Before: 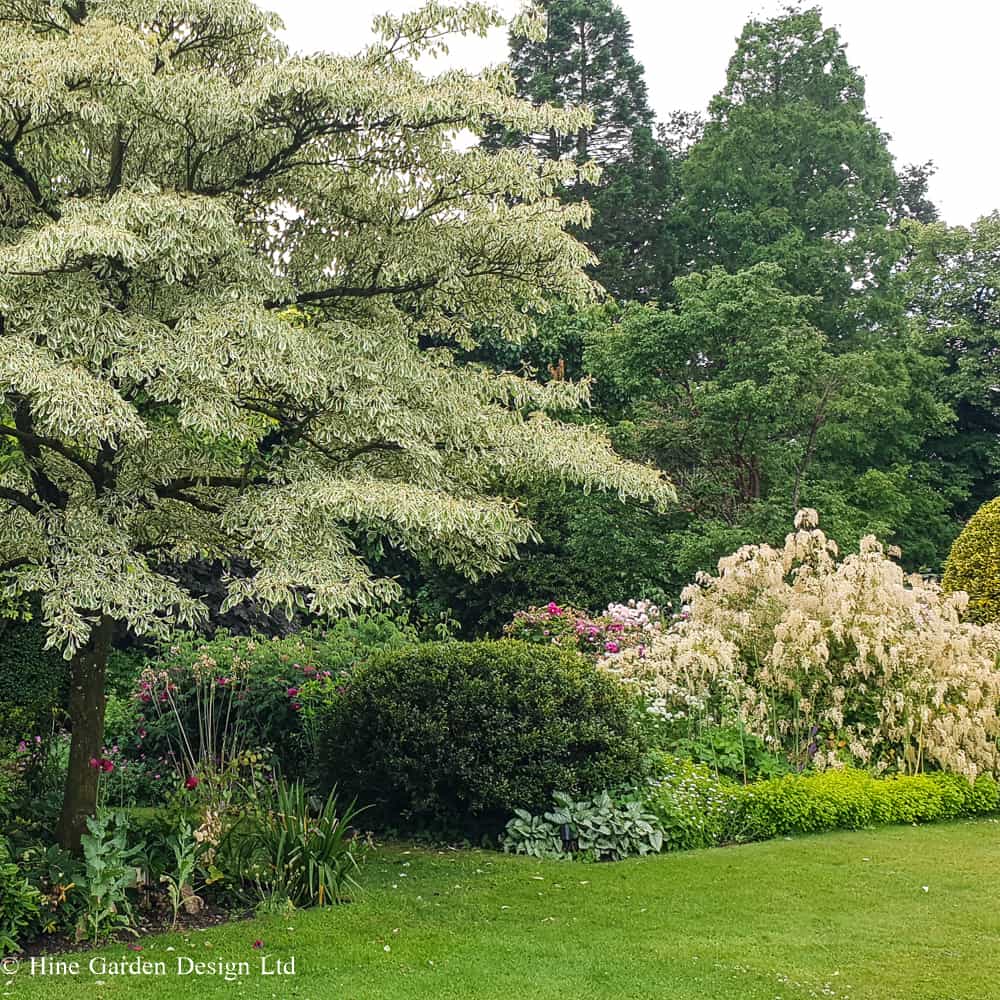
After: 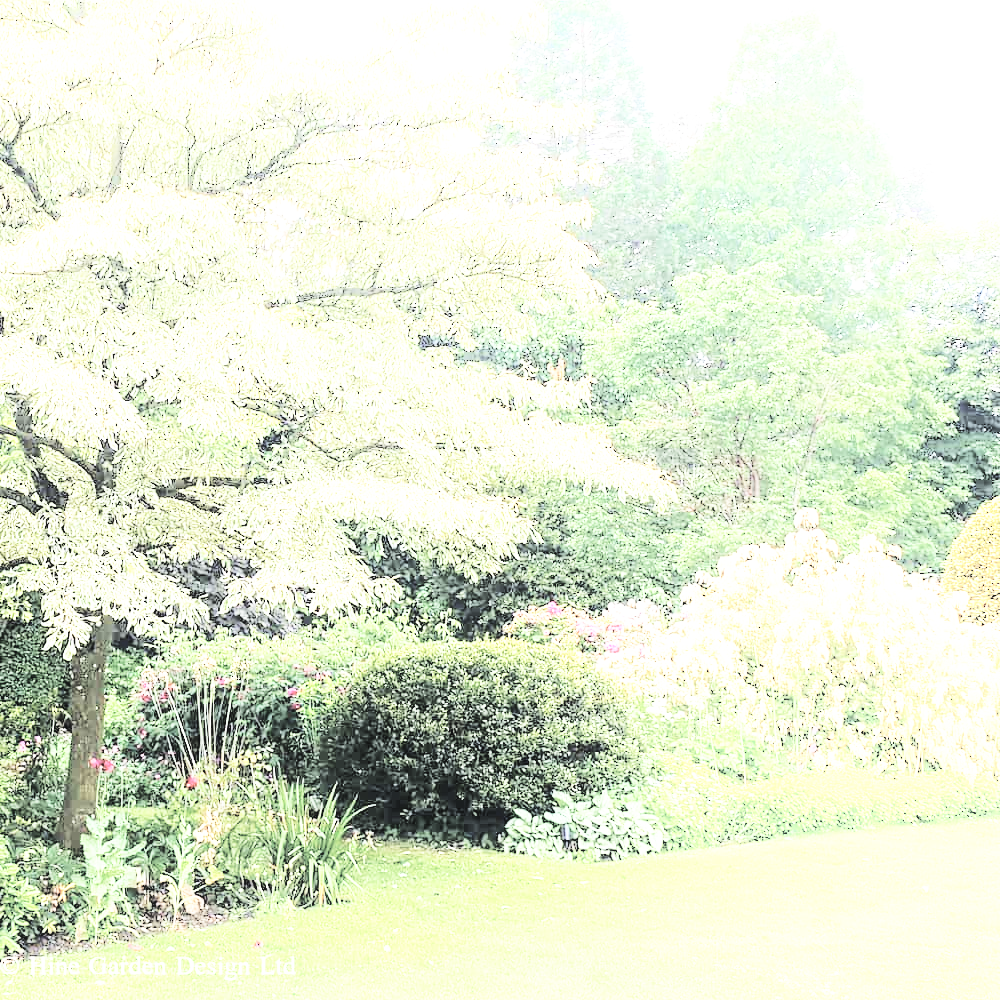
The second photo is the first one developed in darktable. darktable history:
base curve: curves: ch0 [(0, 0.003) (0.001, 0.002) (0.006, 0.004) (0.02, 0.022) (0.048, 0.086) (0.094, 0.234) (0.162, 0.431) (0.258, 0.629) (0.385, 0.8) (0.548, 0.918) (0.751, 0.988) (1, 1)], preserve colors none
exposure: black level correction 0, exposure 0.929 EV, compensate highlight preservation false
tone curve: curves: ch0 [(0, 0) (0.051, 0.047) (0.102, 0.099) (0.258, 0.29) (0.442, 0.527) (0.695, 0.804) (0.88, 0.952) (1, 1)]; ch1 [(0, 0) (0.339, 0.298) (0.402, 0.363) (0.444, 0.415) (0.485, 0.469) (0.494, 0.493) (0.504, 0.501) (0.525, 0.534) (0.555, 0.593) (0.594, 0.648) (1, 1)]; ch2 [(0, 0) (0.48, 0.48) (0.504, 0.5) (0.535, 0.557) (0.581, 0.623) (0.649, 0.683) (0.824, 0.815) (1, 1)], color space Lab, linked channels, preserve colors none
contrast brightness saturation: brightness 0.183, saturation -0.499
shadows and highlights: shadows -41.43, highlights 64.82, soften with gaussian
